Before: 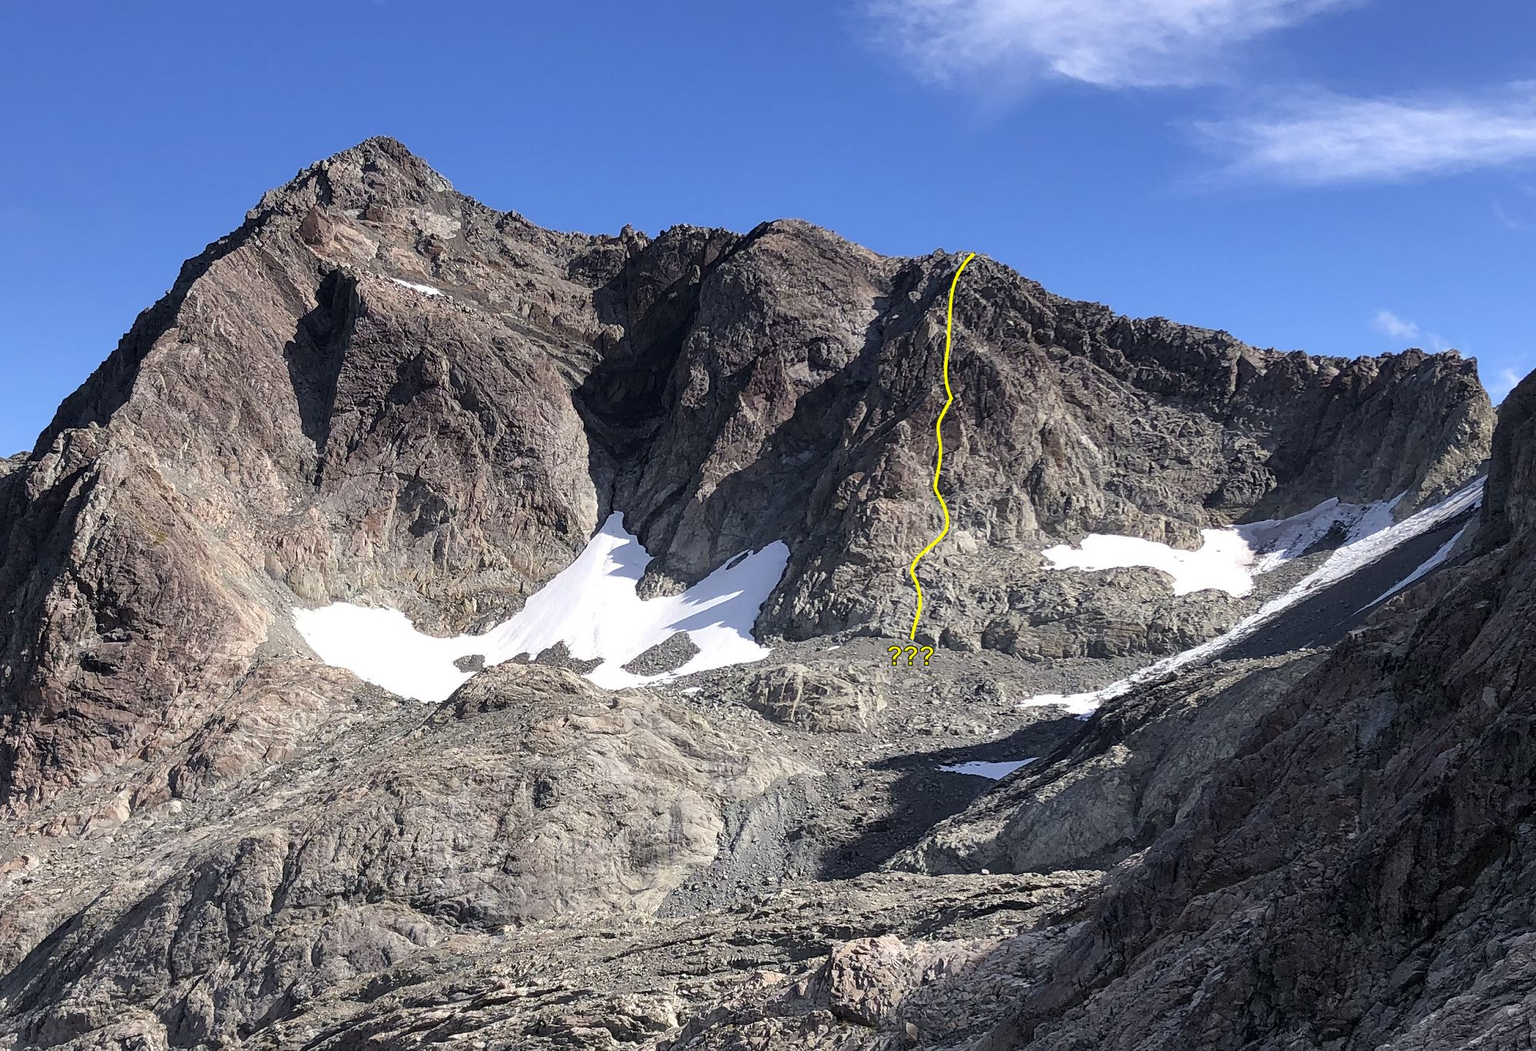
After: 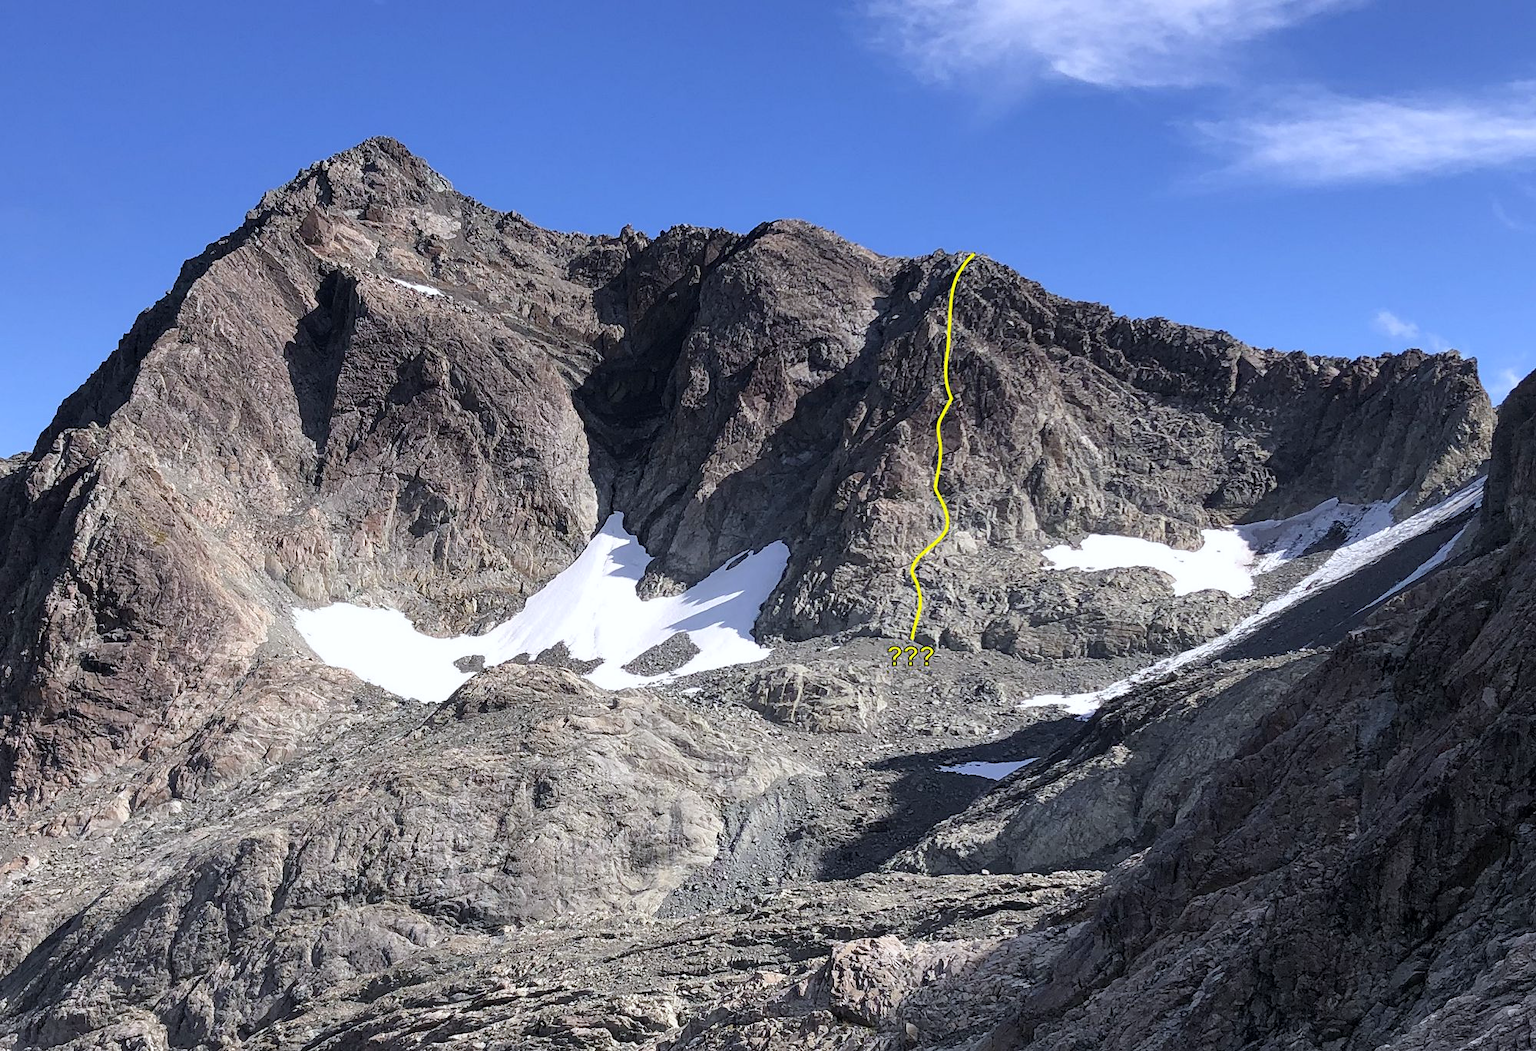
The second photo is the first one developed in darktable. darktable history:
white balance: red 0.983, blue 1.036
exposure: exposure 0 EV, compensate highlight preservation false
